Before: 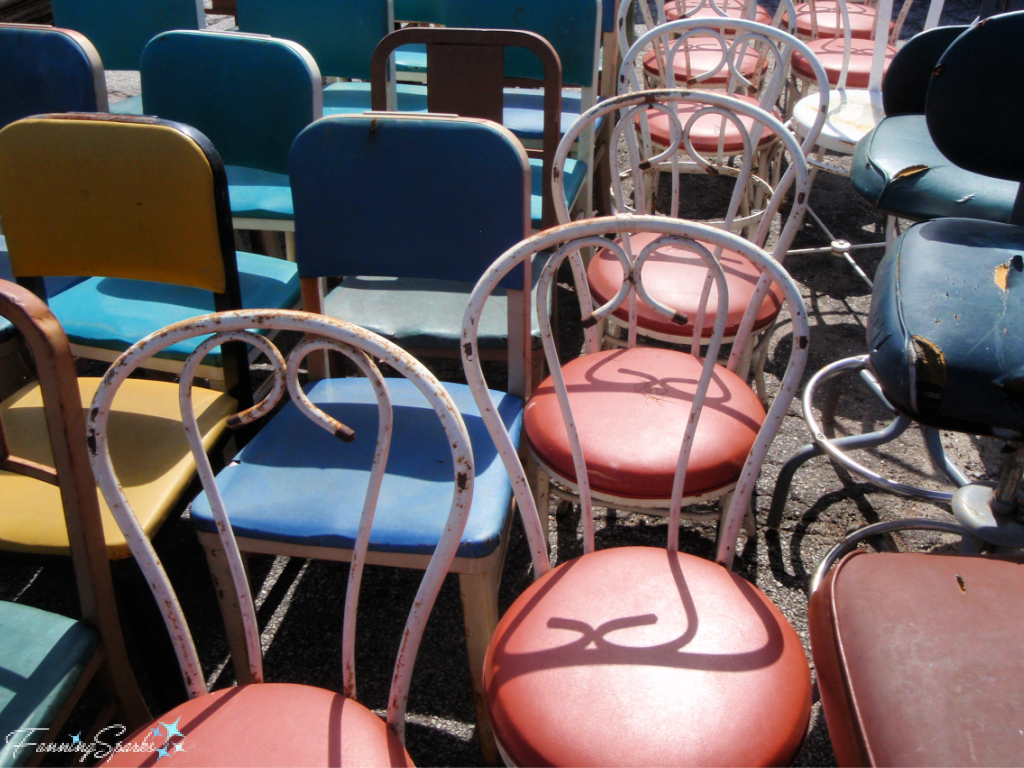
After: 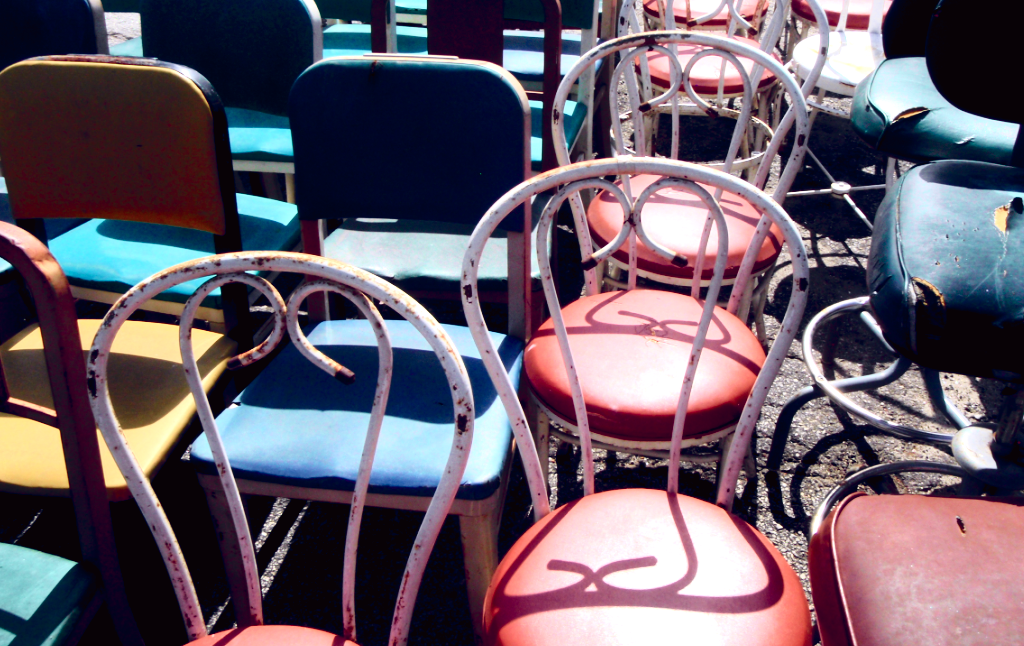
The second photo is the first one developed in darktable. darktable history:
tone curve: curves: ch0 [(0, 0.011) (0.053, 0.026) (0.174, 0.115) (0.398, 0.444) (0.673, 0.775) (0.829, 0.906) (0.991, 0.981)]; ch1 [(0, 0) (0.276, 0.206) (0.409, 0.383) (0.473, 0.458) (0.492, 0.501) (0.512, 0.513) (0.54, 0.543) (0.585, 0.617) (0.659, 0.686) (0.78, 0.8) (1, 1)]; ch2 [(0, 0) (0.438, 0.449) (0.473, 0.469) (0.503, 0.5) (0.523, 0.534) (0.562, 0.594) (0.612, 0.635) (0.695, 0.713) (1, 1)], color space Lab, independent channels, preserve colors none
crop: top 7.573%, bottom 8.294%
color balance rgb: global offset › luminance -0.304%, global offset › chroma 0.312%, global offset › hue 260.74°, perceptual saturation grading › global saturation 20%, perceptual saturation grading › highlights -48.988%, perceptual saturation grading › shadows 25.589%, perceptual brilliance grading › global brilliance 15.369%, perceptual brilliance grading › shadows -34.693%, global vibrance 14.205%
color correction: highlights b* -0.039
